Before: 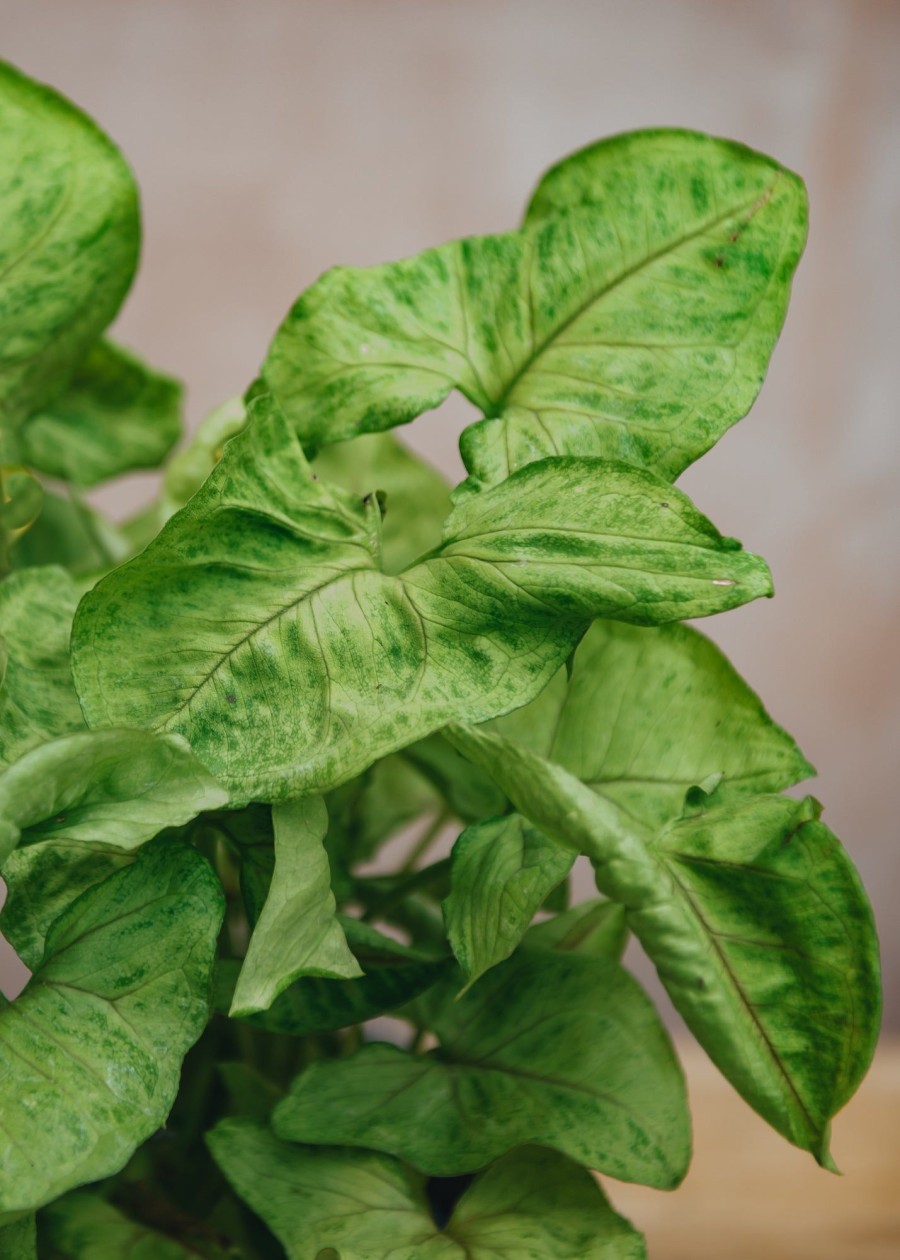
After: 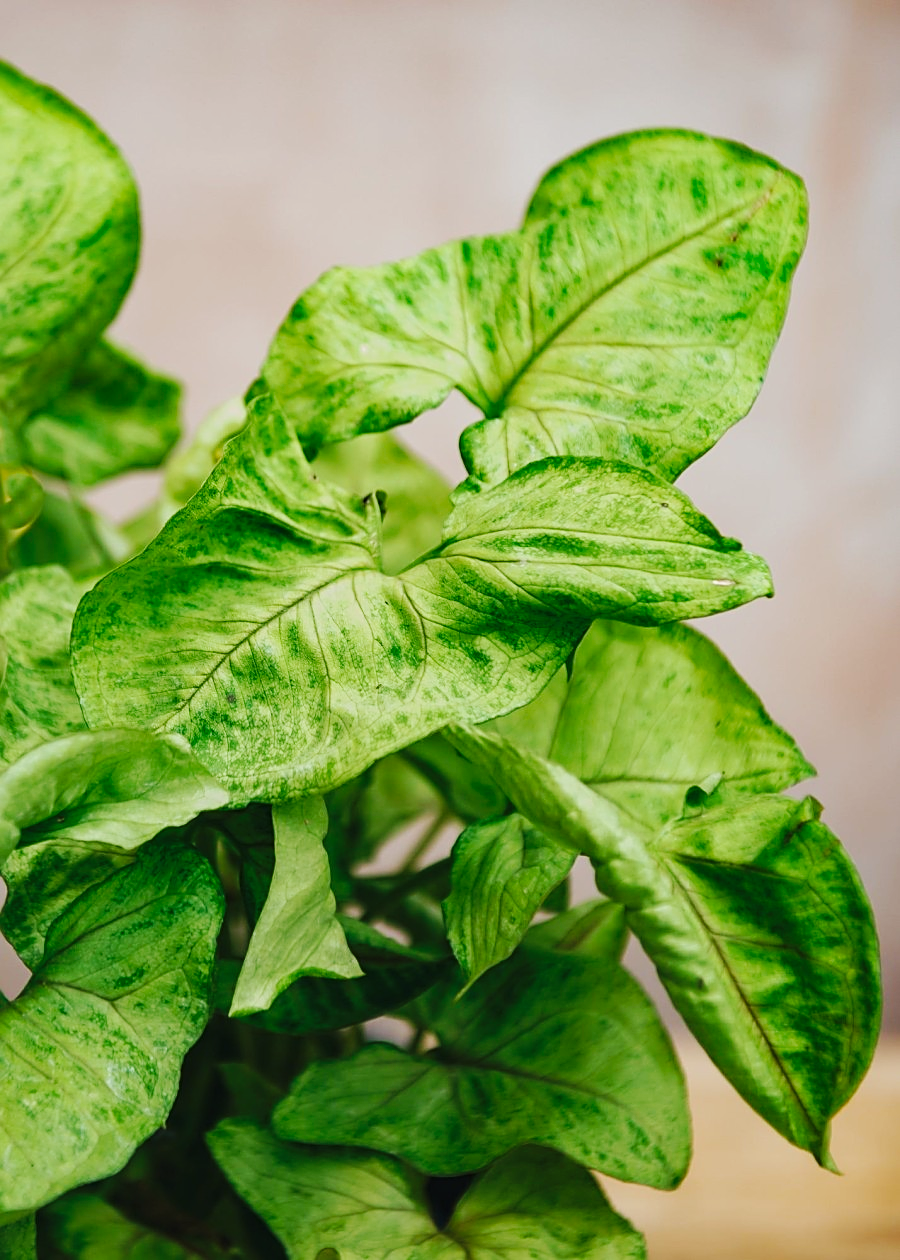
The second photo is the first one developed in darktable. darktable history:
sharpen: on, module defaults
base curve: curves: ch0 [(0, 0) (0.032, 0.025) (0.121, 0.166) (0.206, 0.329) (0.605, 0.79) (1, 1)], preserve colors none
